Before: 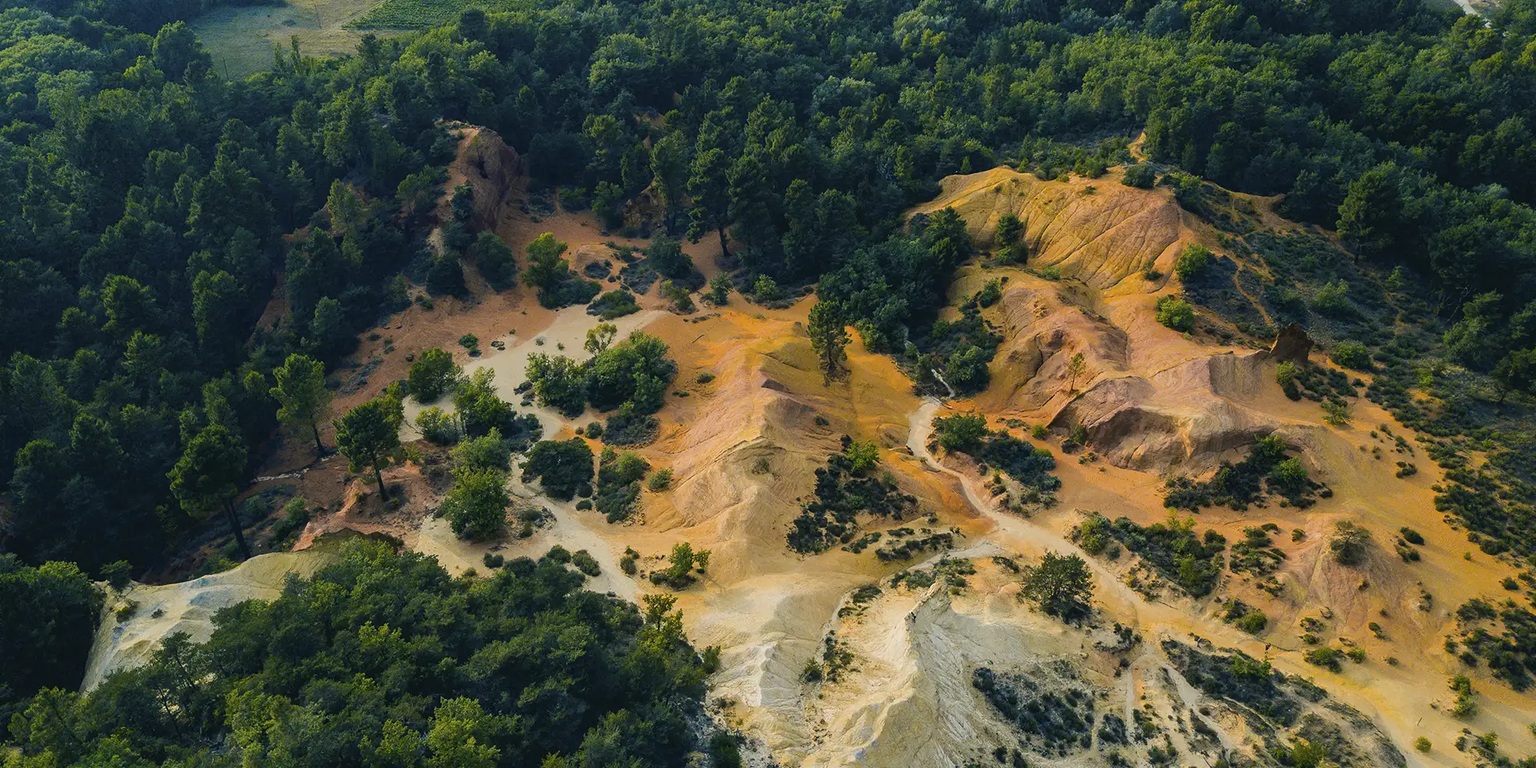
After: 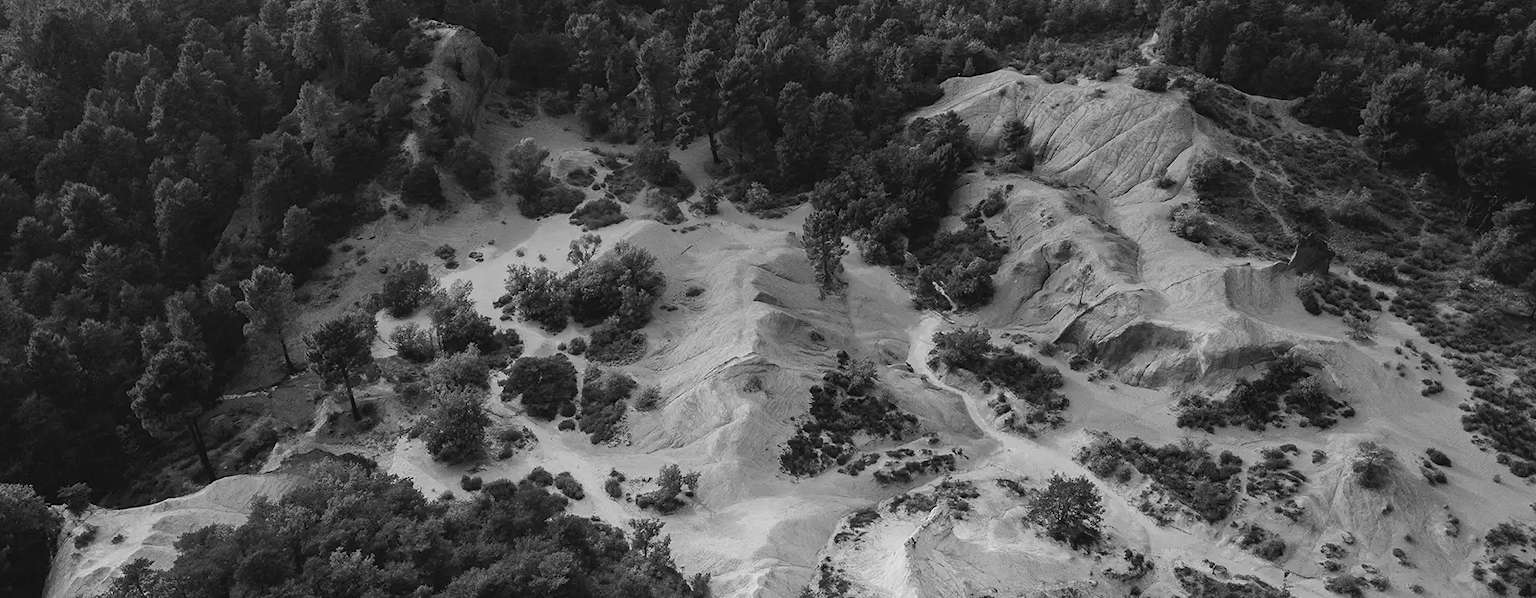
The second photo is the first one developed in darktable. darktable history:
monochrome: a -3.63, b -0.465
color correction: highlights a* 10.32, highlights b* 14.66, shadows a* -9.59, shadows b* -15.02
white balance: emerald 1
crop and rotate: left 2.991%, top 13.302%, right 1.981%, bottom 12.636%
